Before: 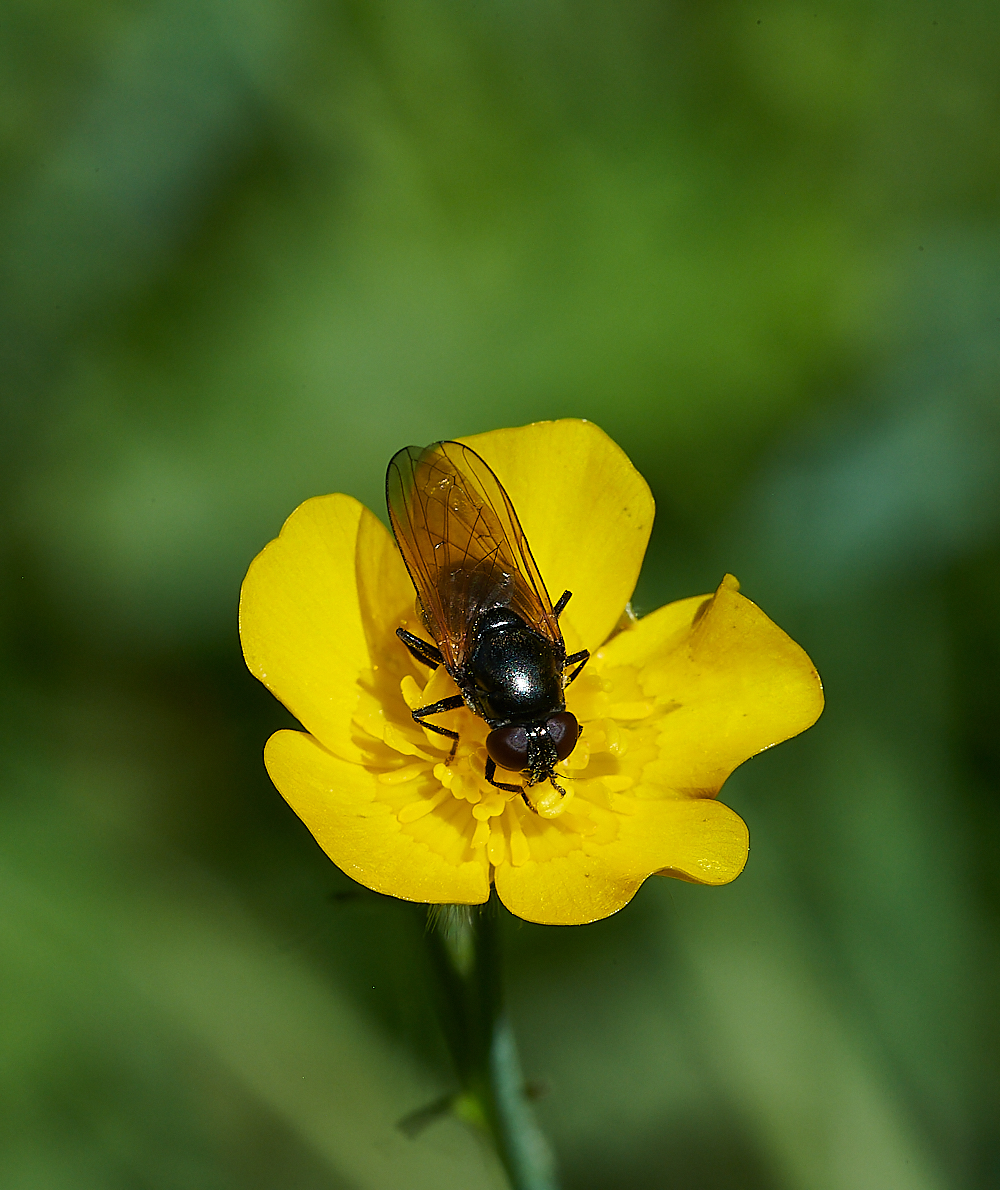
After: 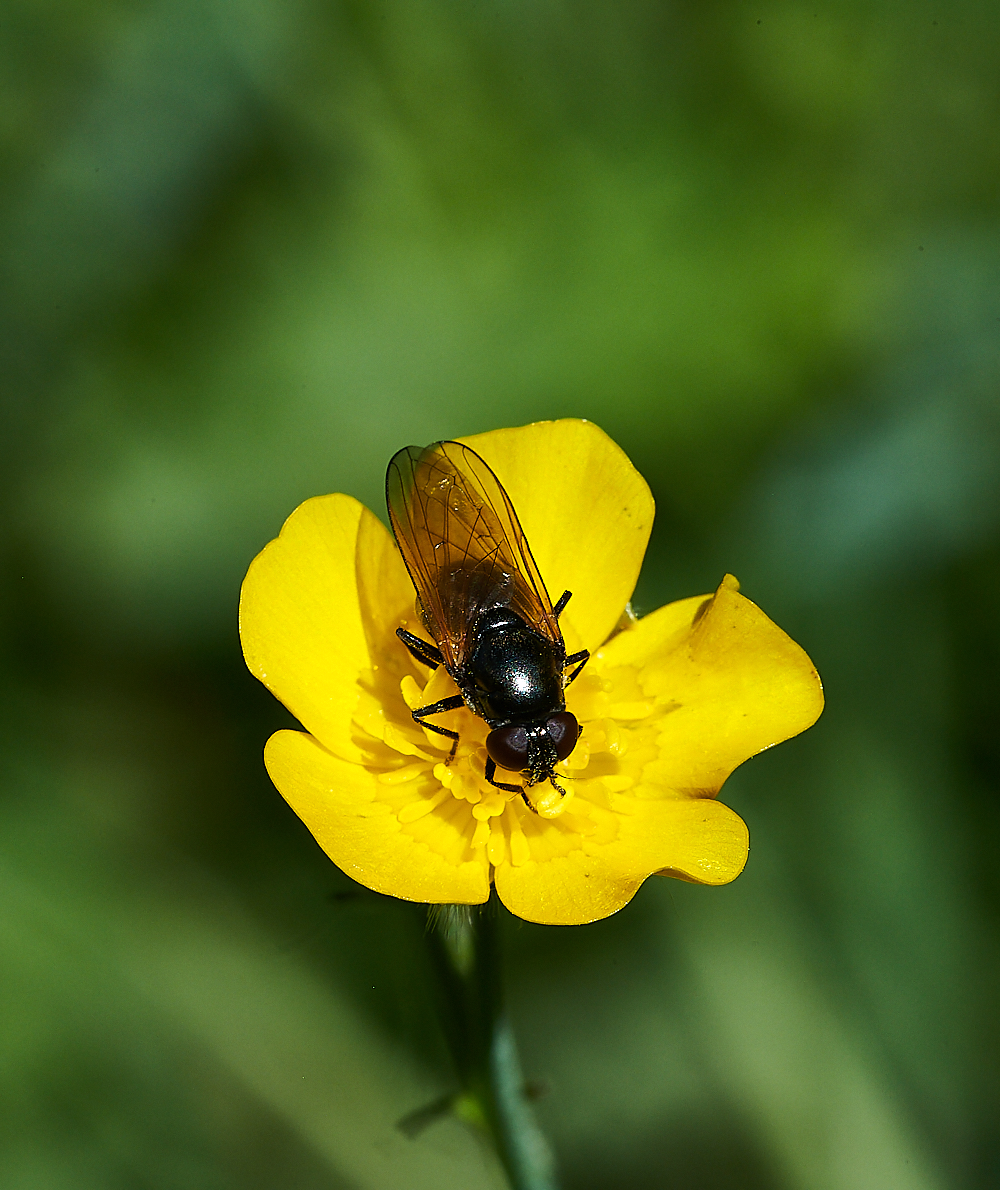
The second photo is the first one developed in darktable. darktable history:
tone equalizer: -8 EV -0.432 EV, -7 EV -0.354 EV, -6 EV -0.311 EV, -5 EV -0.206 EV, -3 EV 0.254 EV, -2 EV 0.304 EV, -1 EV 0.367 EV, +0 EV 0.402 EV, edges refinement/feathering 500, mask exposure compensation -1.57 EV, preserve details no
